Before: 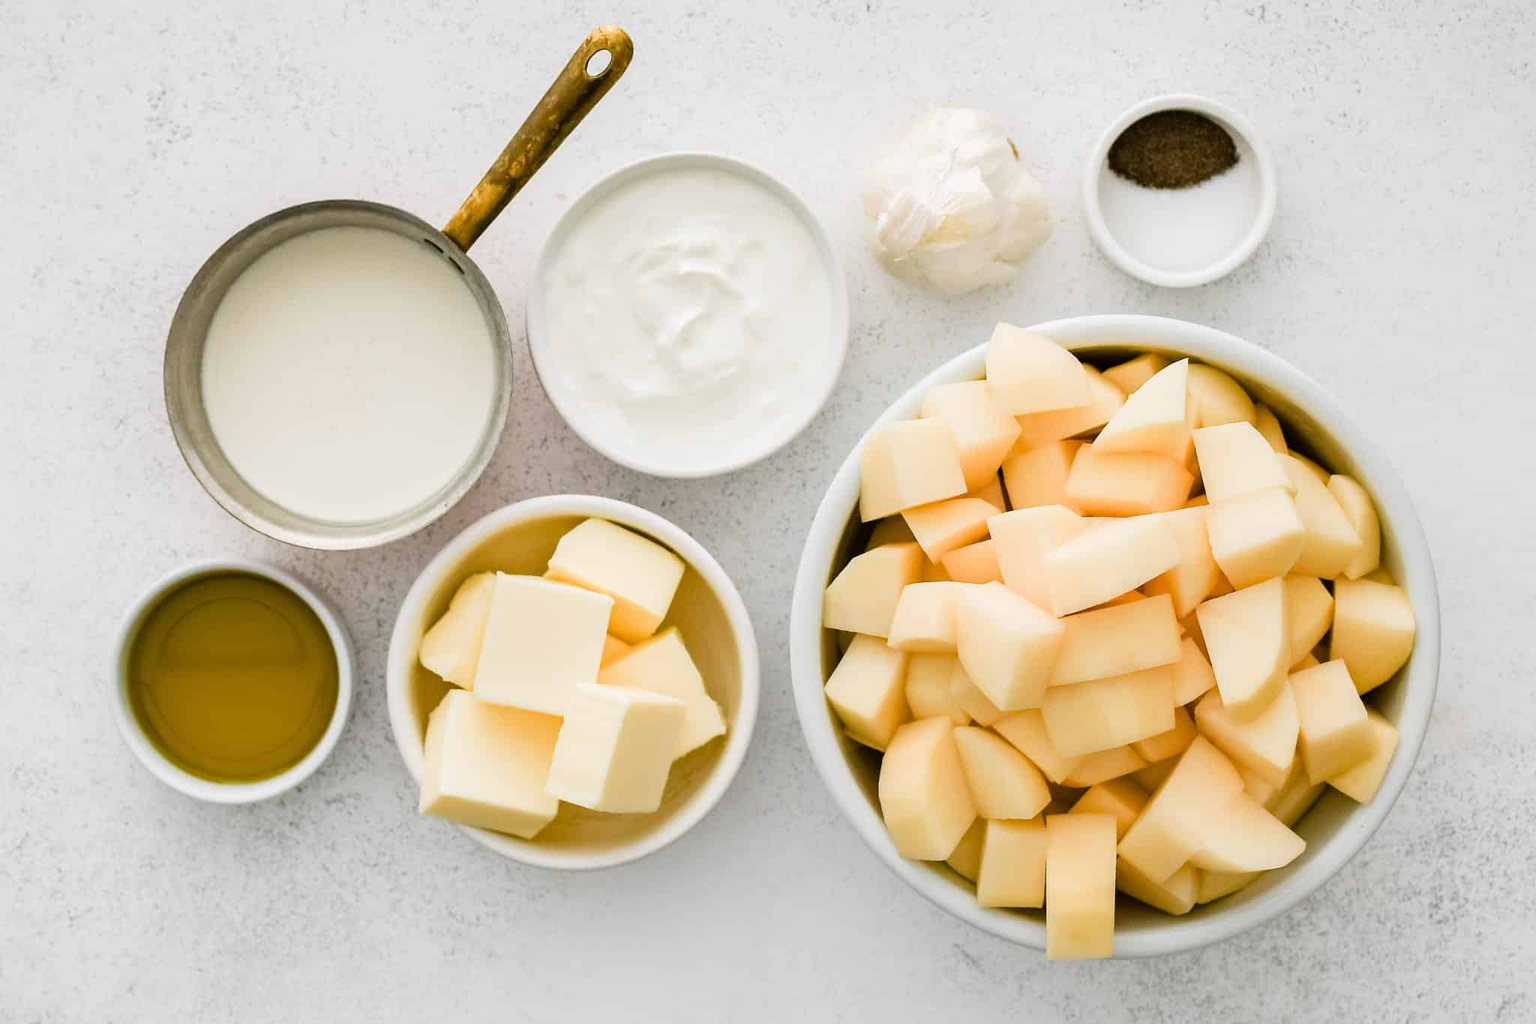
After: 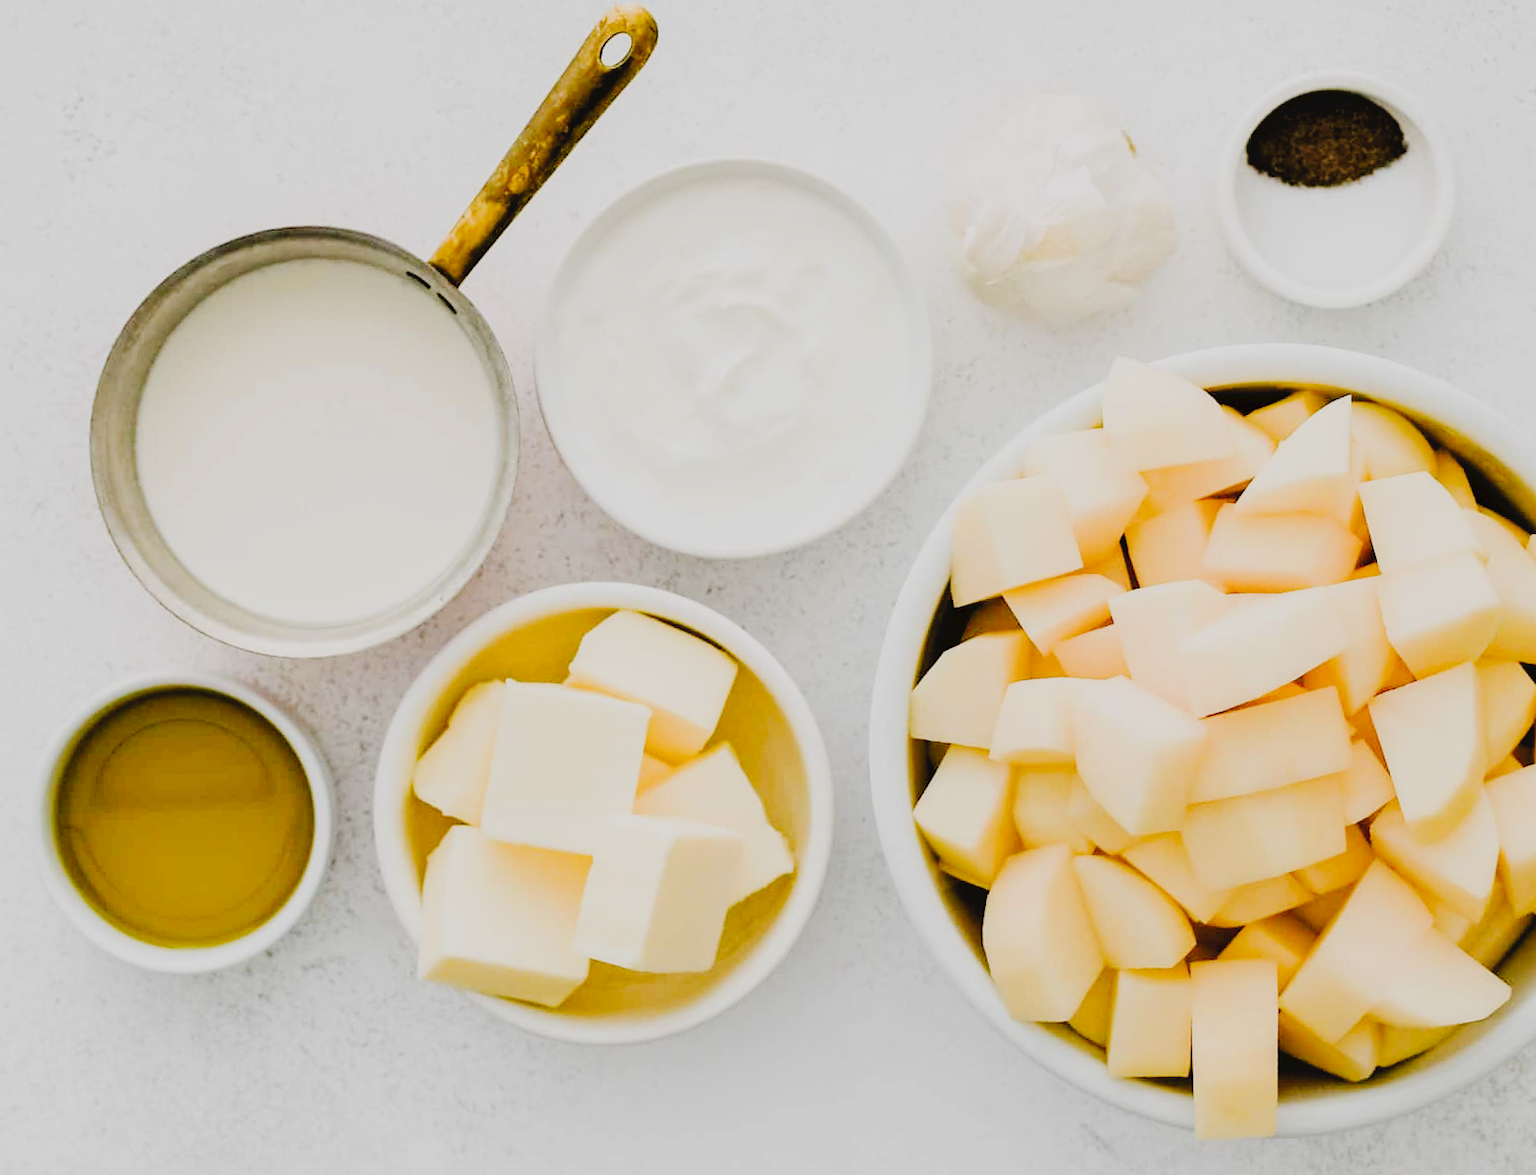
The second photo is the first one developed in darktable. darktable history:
crop and rotate: angle 1.42°, left 4.095%, top 0.907%, right 11.718%, bottom 2.392%
filmic rgb: black relative exposure -7.26 EV, white relative exposure 5.07 EV, hardness 3.2
tone curve: curves: ch0 [(0, 0) (0.003, 0.036) (0.011, 0.039) (0.025, 0.039) (0.044, 0.043) (0.069, 0.05) (0.1, 0.072) (0.136, 0.102) (0.177, 0.144) (0.224, 0.204) (0.277, 0.288) (0.335, 0.384) (0.399, 0.477) (0.468, 0.575) (0.543, 0.652) (0.623, 0.724) (0.709, 0.785) (0.801, 0.851) (0.898, 0.915) (1, 1)], preserve colors none
